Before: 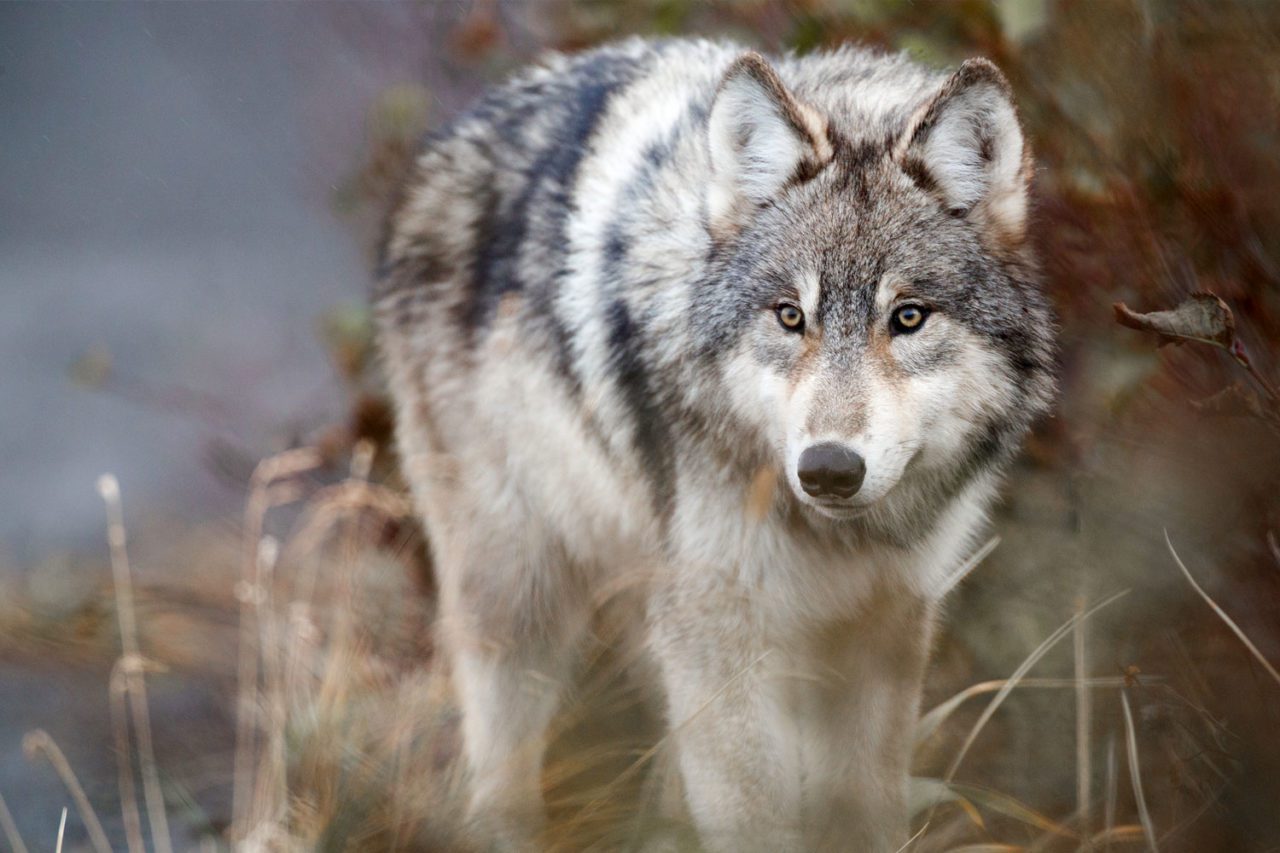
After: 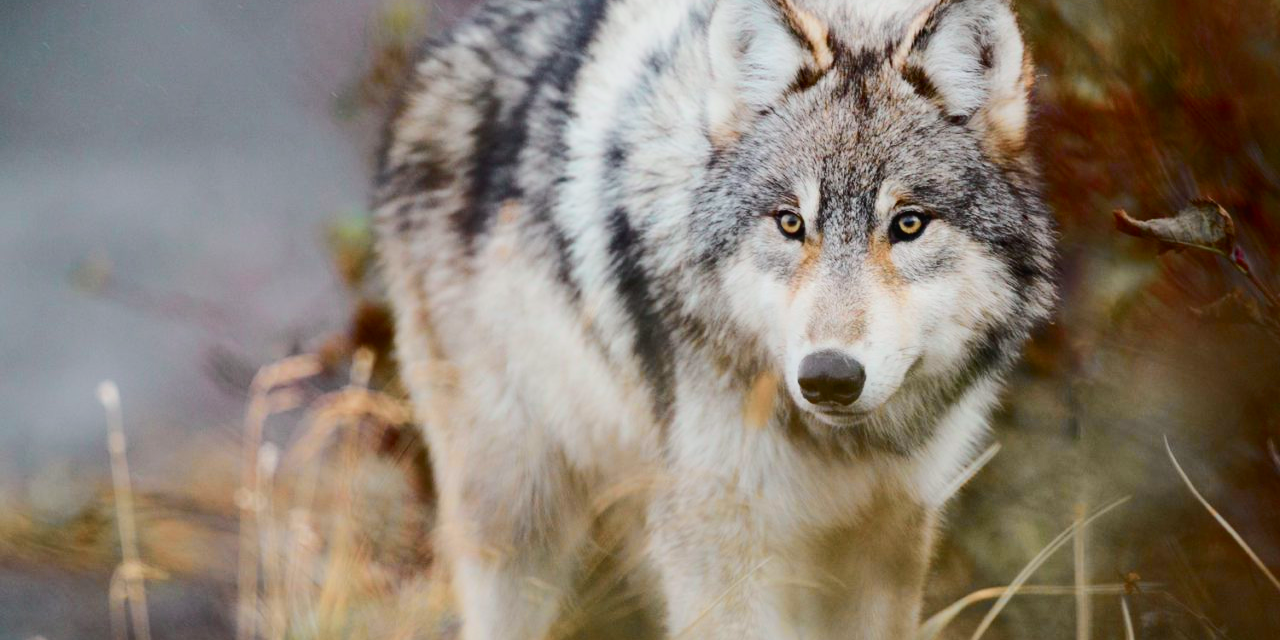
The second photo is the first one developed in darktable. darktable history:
tone equalizer: edges refinement/feathering 500, mask exposure compensation -1.57 EV, preserve details no
crop: top 11.019%, bottom 13.91%
tone curve: curves: ch0 [(0, 0.018) (0.036, 0.038) (0.15, 0.131) (0.27, 0.247) (0.503, 0.556) (0.763, 0.785) (1, 0.919)]; ch1 [(0, 0) (0.203, 0.158) (0.333, 0.283) (0.451, 0.417) (0.502, 0.5) (0.519, 0.522) (0.562, 0.588) (0.603, 0.664) (0.722, 0.813) (1, 1)]; ch2 [(0, 0) (0.29, 0.295) (0.404, 0.436) (0.497, 0.499) (0.521, 0.523) (0.561, 0.605) (0.639, 0.664) (0.712, 0.764) (1, 1)], color space Lab, independent channels, preserve colors none
